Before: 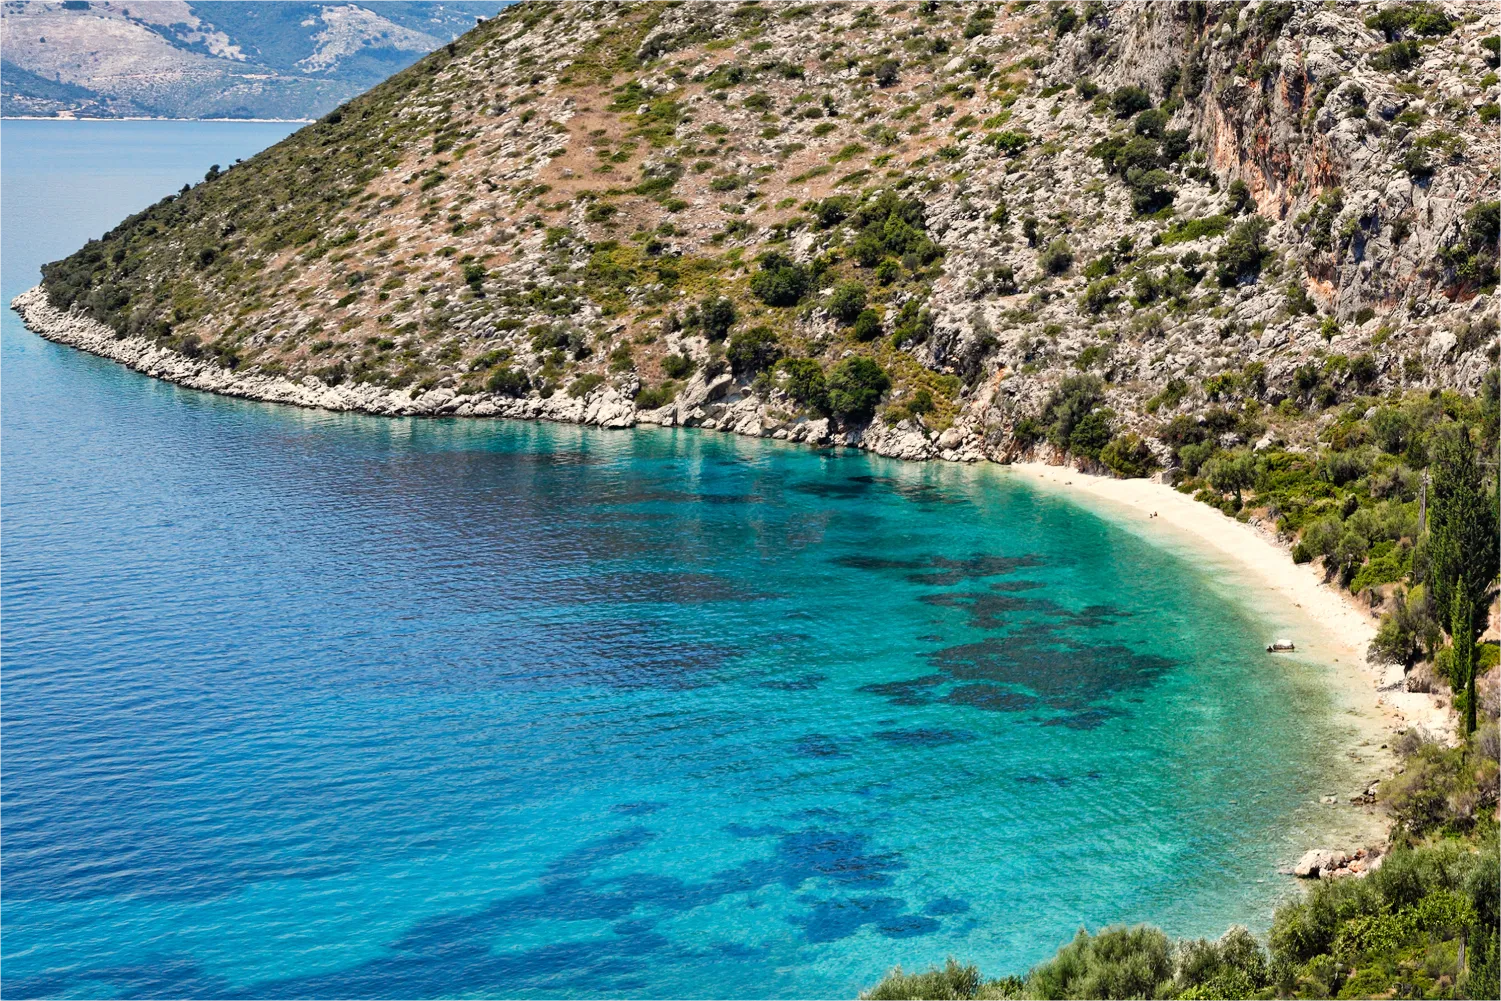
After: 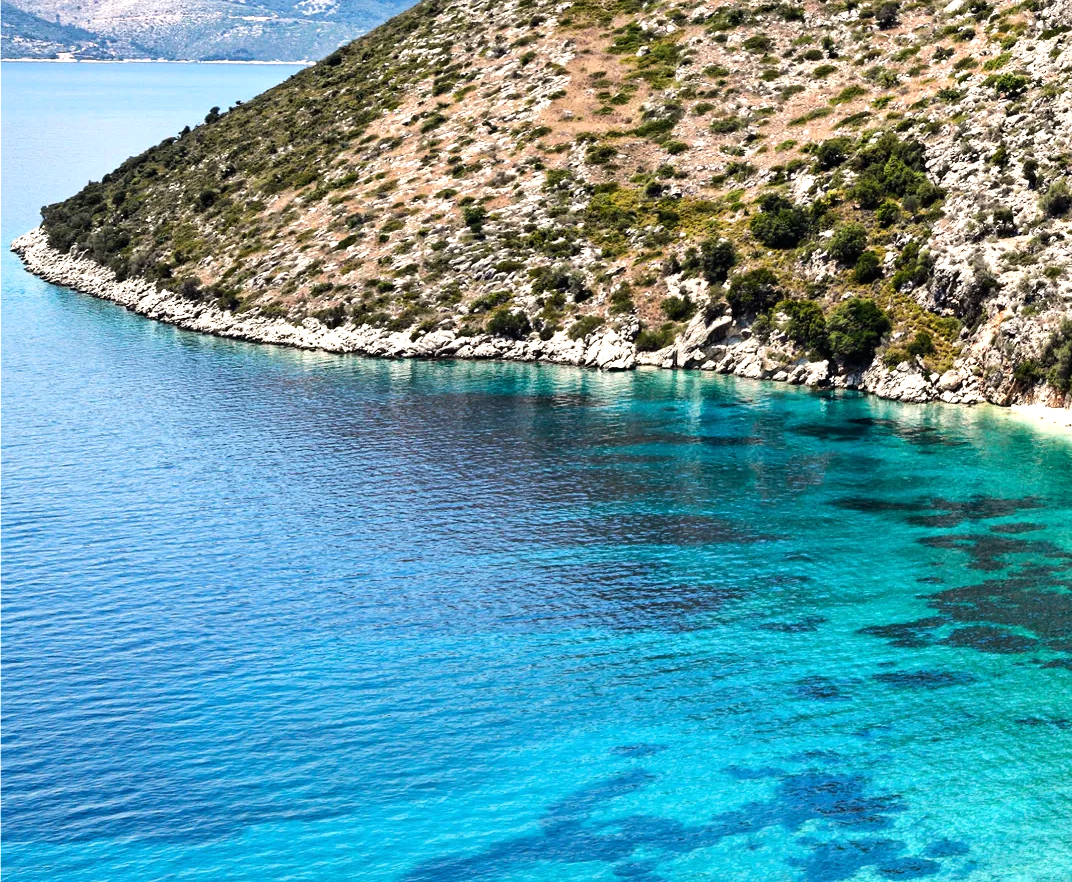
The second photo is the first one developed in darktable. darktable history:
tone equalizer: -8 EV -0.75 EV, -7 EV -0.7 EV, -6 EV -0.6 EV, -5 EV -0.4 EV, -3 EV 0.4 EV, -2 EV 0.6 EV, -1 EV 0.7 EV, +0 EV 0.75 EV, edges refinement/feathering 500, mask exposure compensation -1.57 EV, preserve details no
crop: top 5.803%, right 27.864%, bottom 5.804%
